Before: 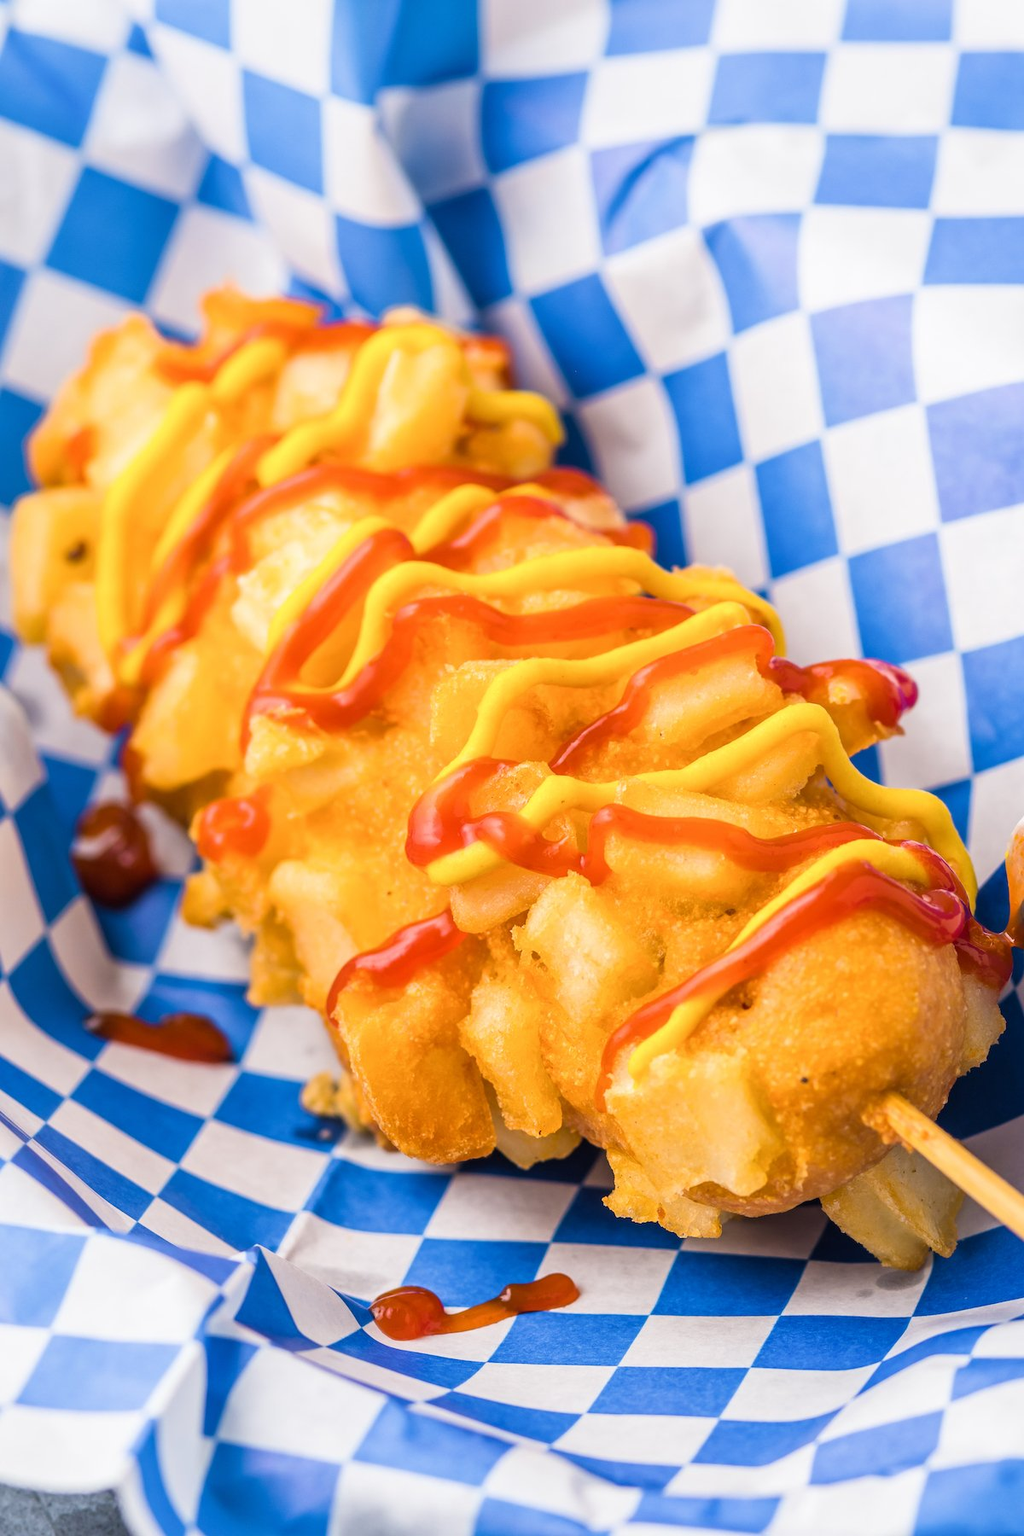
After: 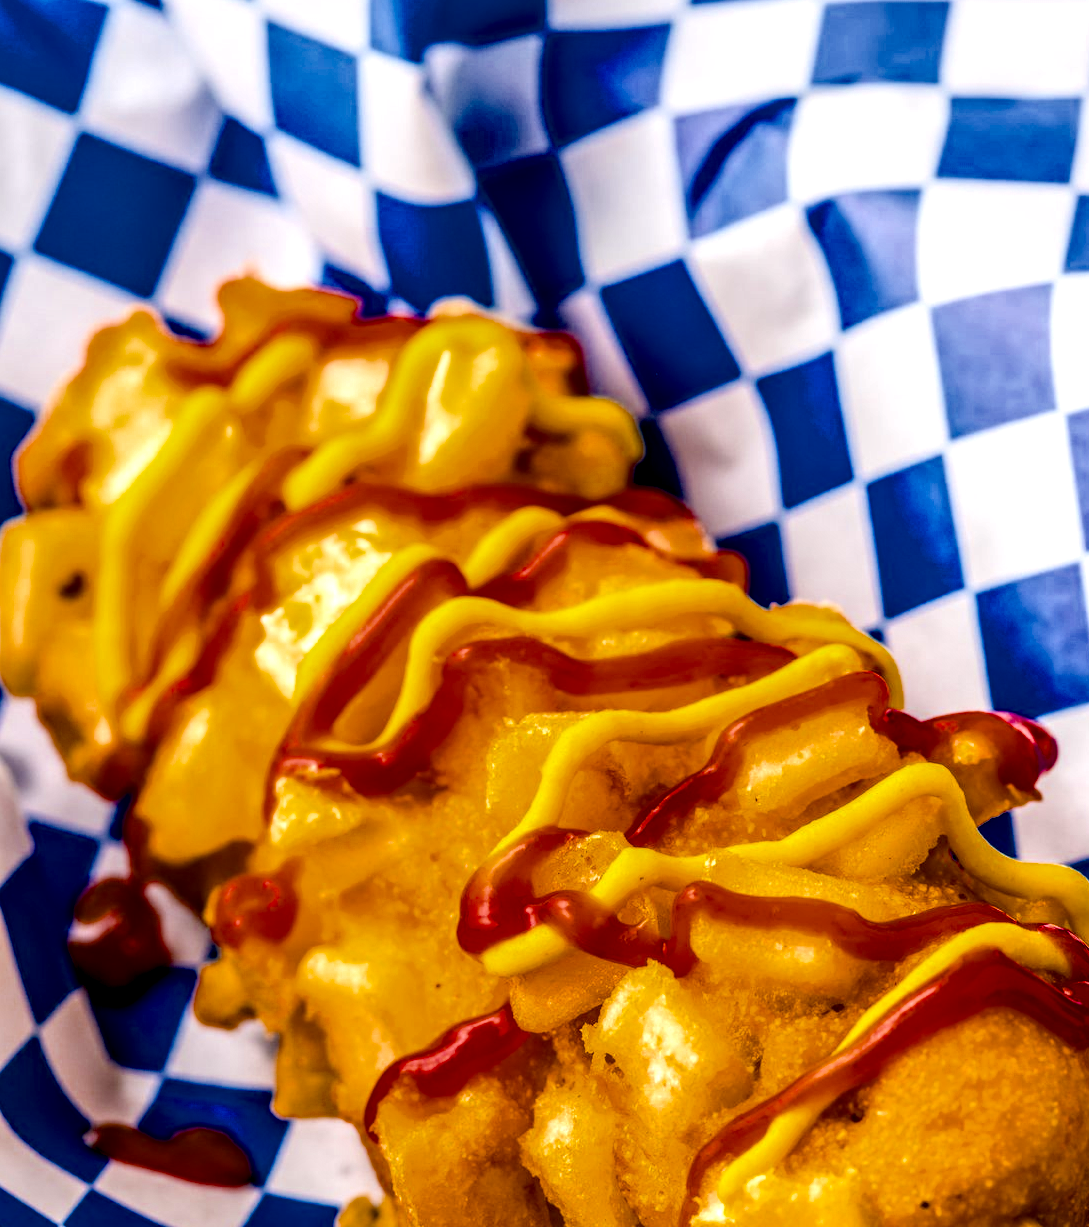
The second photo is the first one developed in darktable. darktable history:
local contrast: highlights 19%, detail 186%
color balance rgb: highlights gain › chroma 0.19%, highlights gain › hue 330.3°, perceptual saturation grading › global saturation 35.704%, perceptual saturation grading › shadows 34.537%, saturation formula JzAzBz (2021)
crop: left 1.521%, top 3.397%, right 7.696%, bottom 28.426%
